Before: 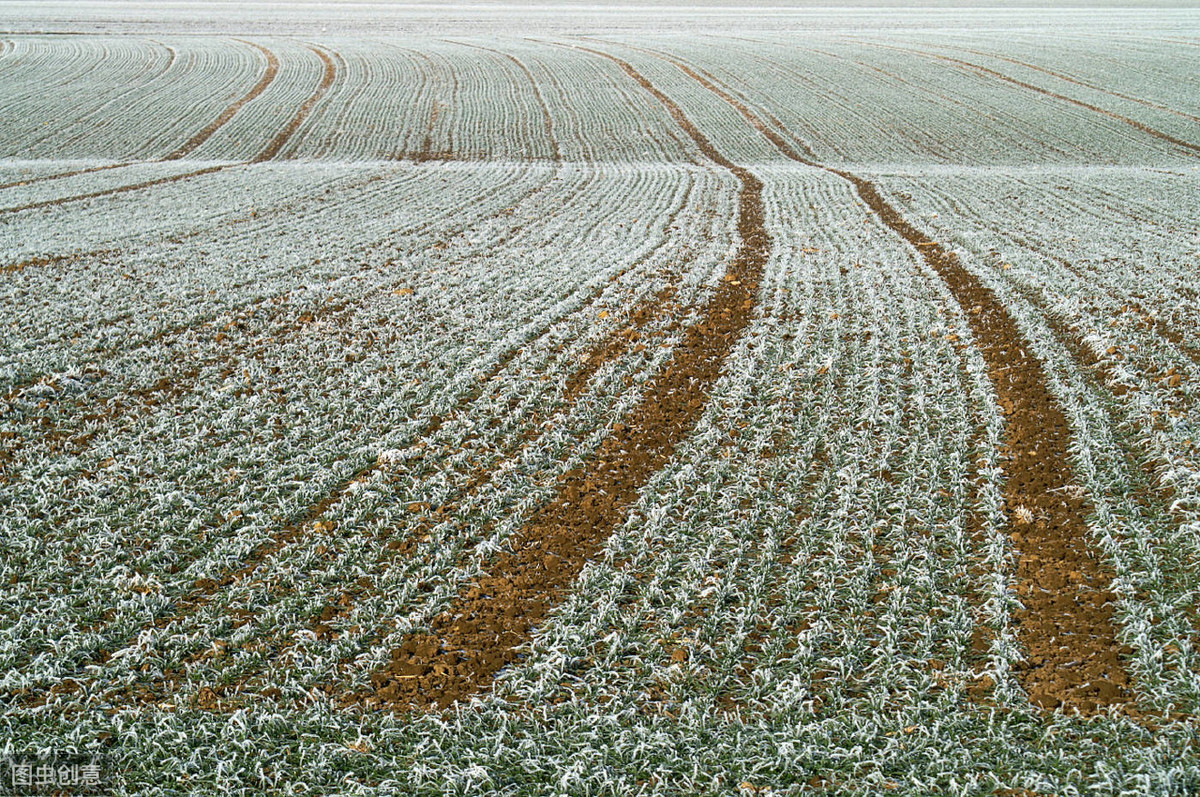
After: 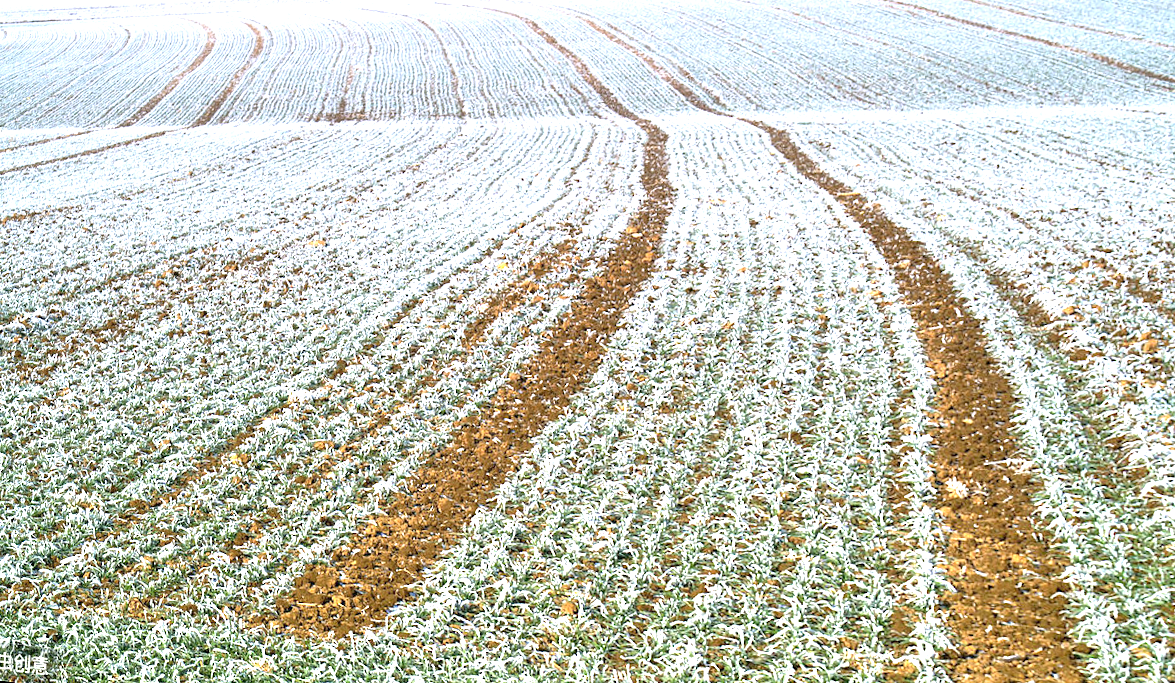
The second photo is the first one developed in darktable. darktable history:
graduated density: hue 238.83°, saturation 50%
color zones: curves: ch1 [(0.077, 0.436) (0.25, 0.5) (0.75, 0.5)]
rotate and perspective: rotation 1.69°, lens shift (vertical) -0.023, lens shift (horizontal) -0.291, crop left 0.025, crop right 0.988, crop top 0.092, crop bottom 0.842
exposure: black level correction 0.001, exposure 1.735 EV, compensate highlight preservation false
